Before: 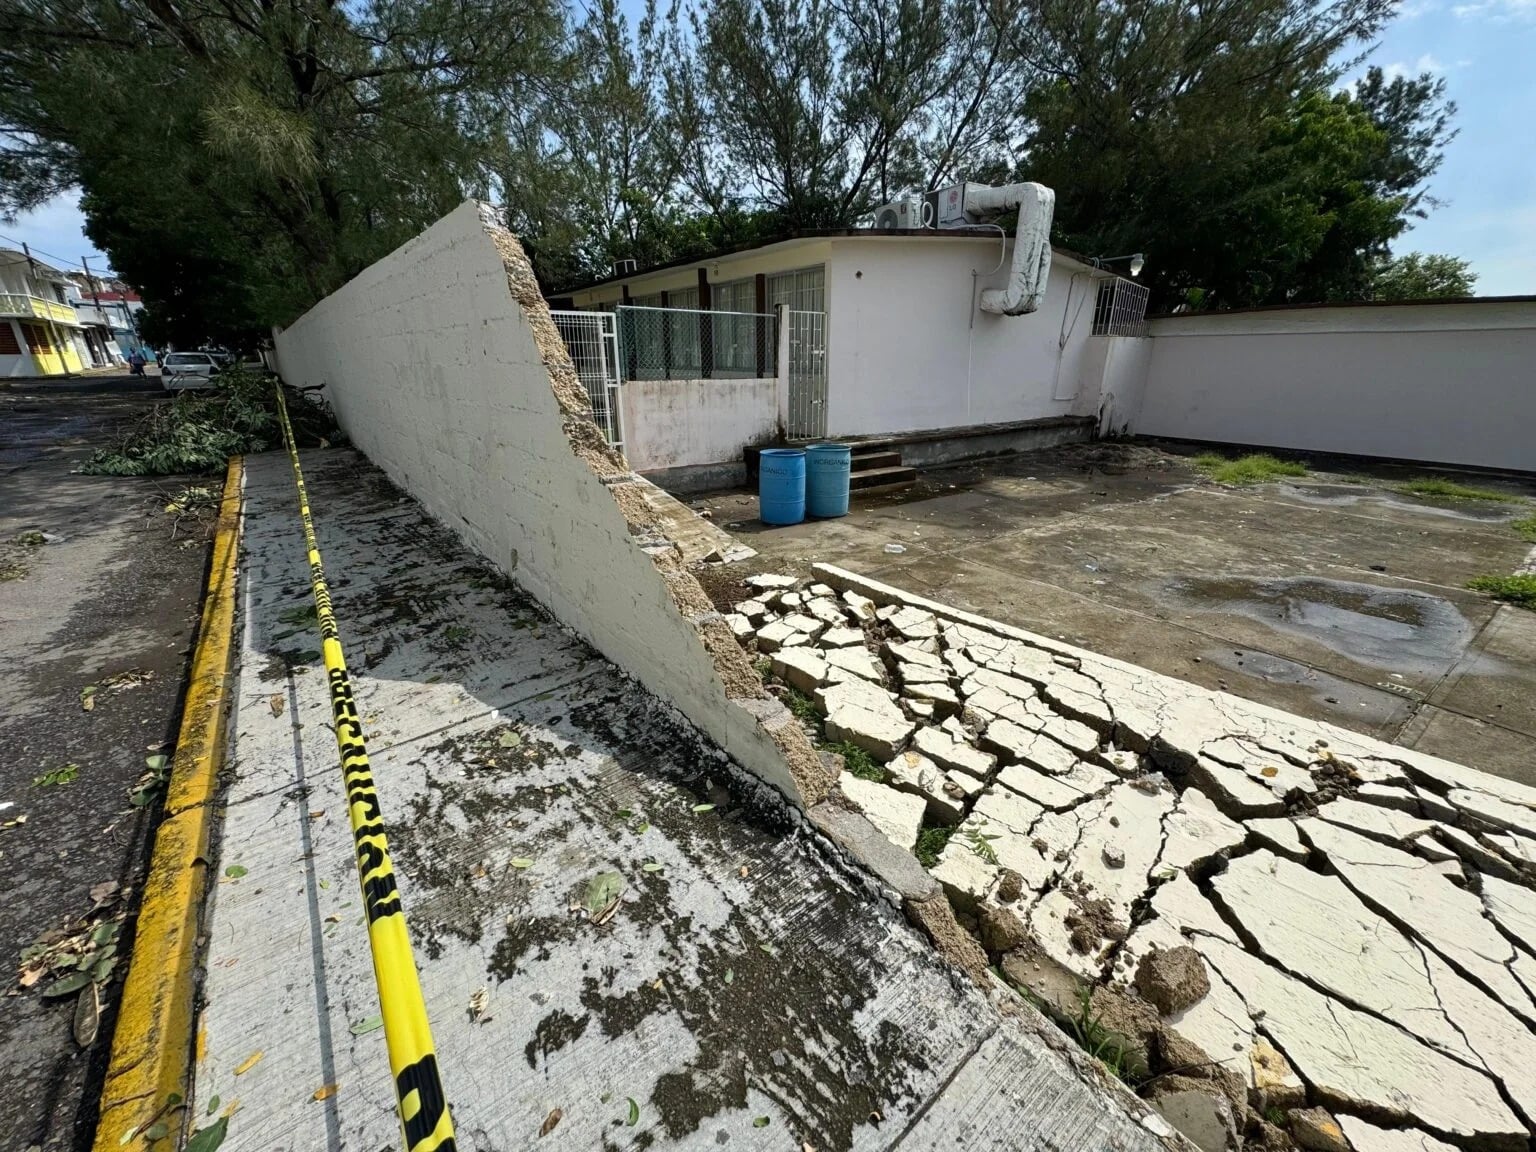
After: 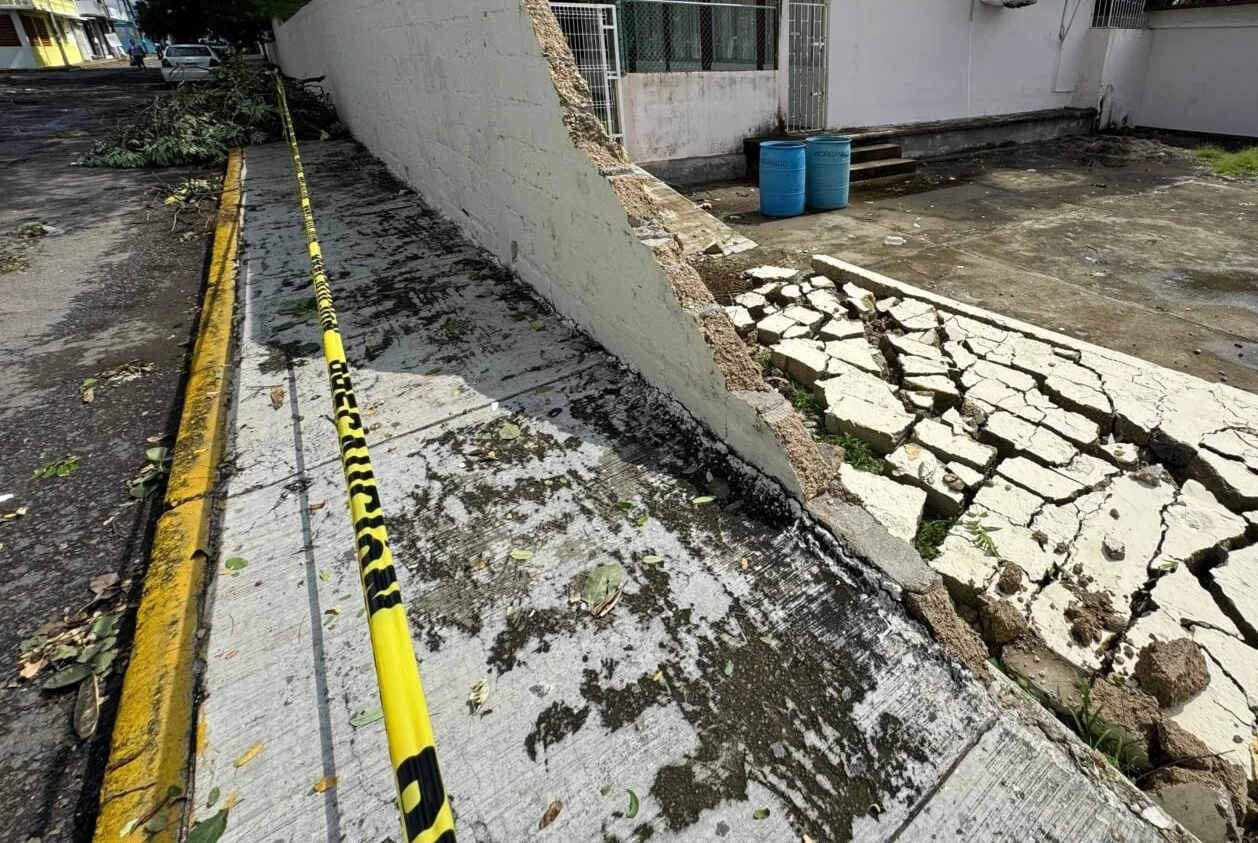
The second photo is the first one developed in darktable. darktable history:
crop: top 26.738%, right 18.054%
